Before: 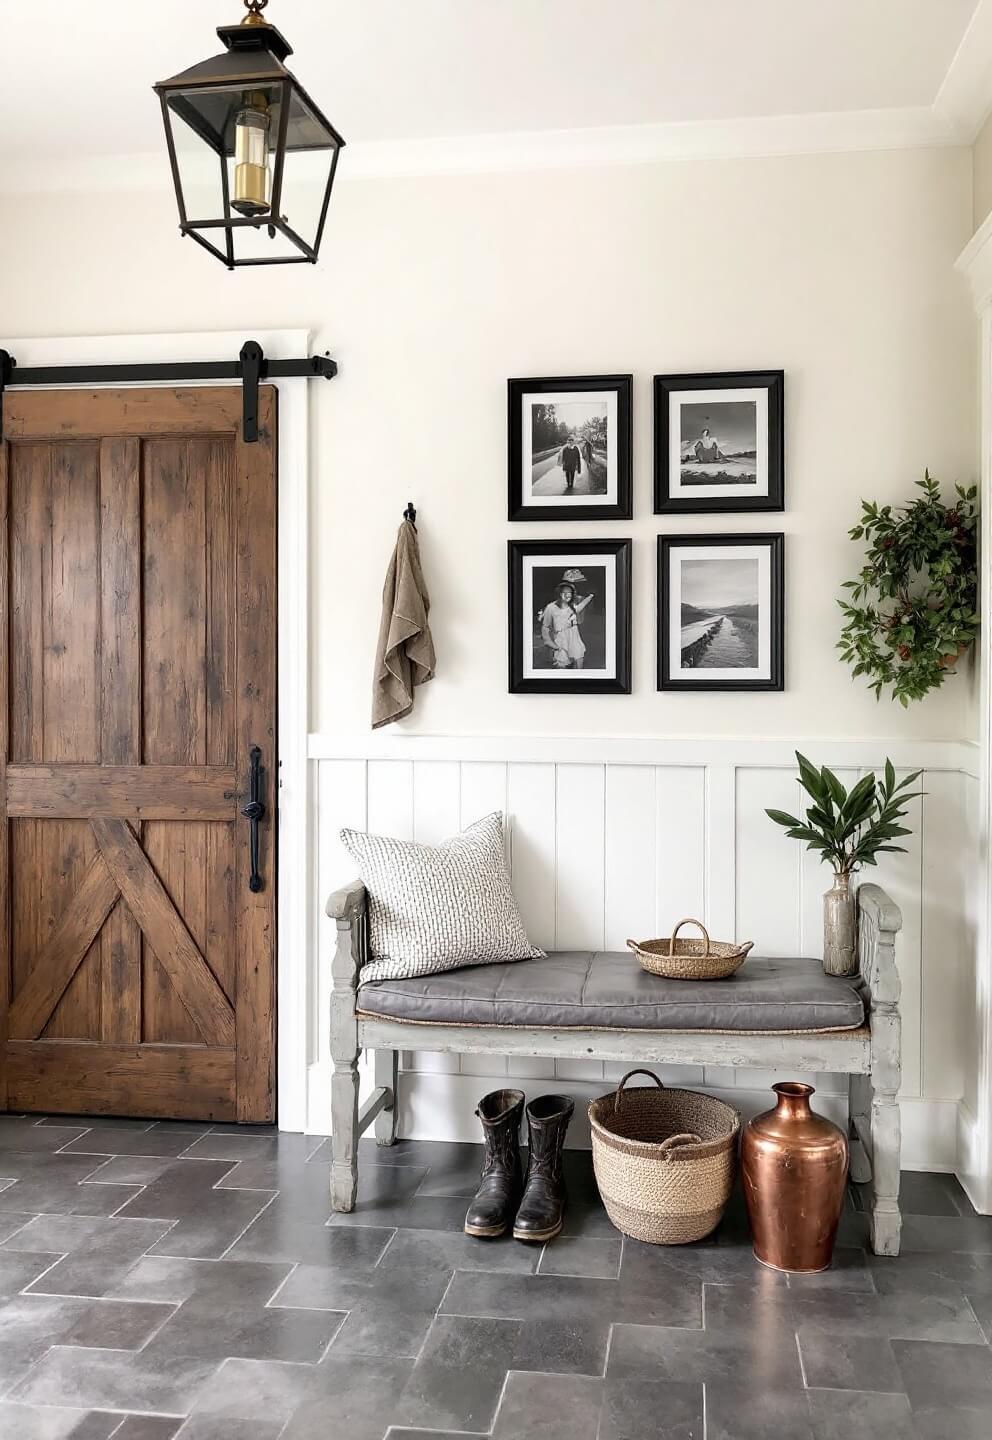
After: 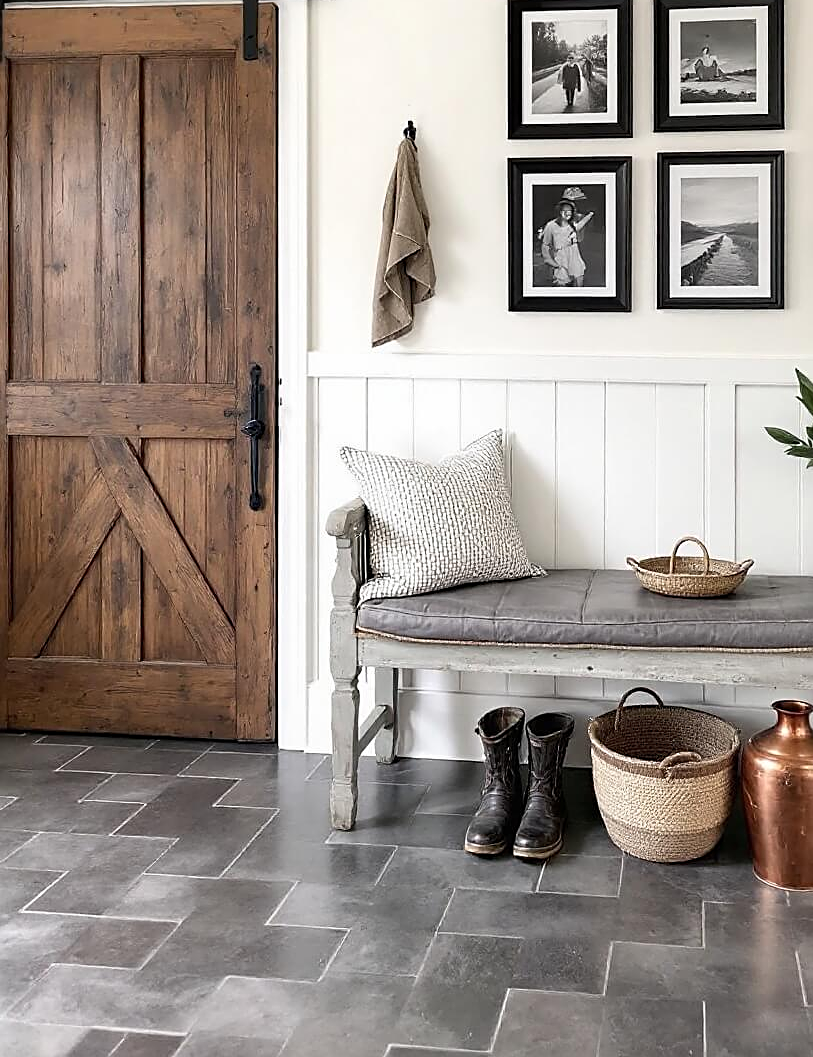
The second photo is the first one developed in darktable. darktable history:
crop: top 26.531%, right 17.959%
sharpen: on, module defaults
